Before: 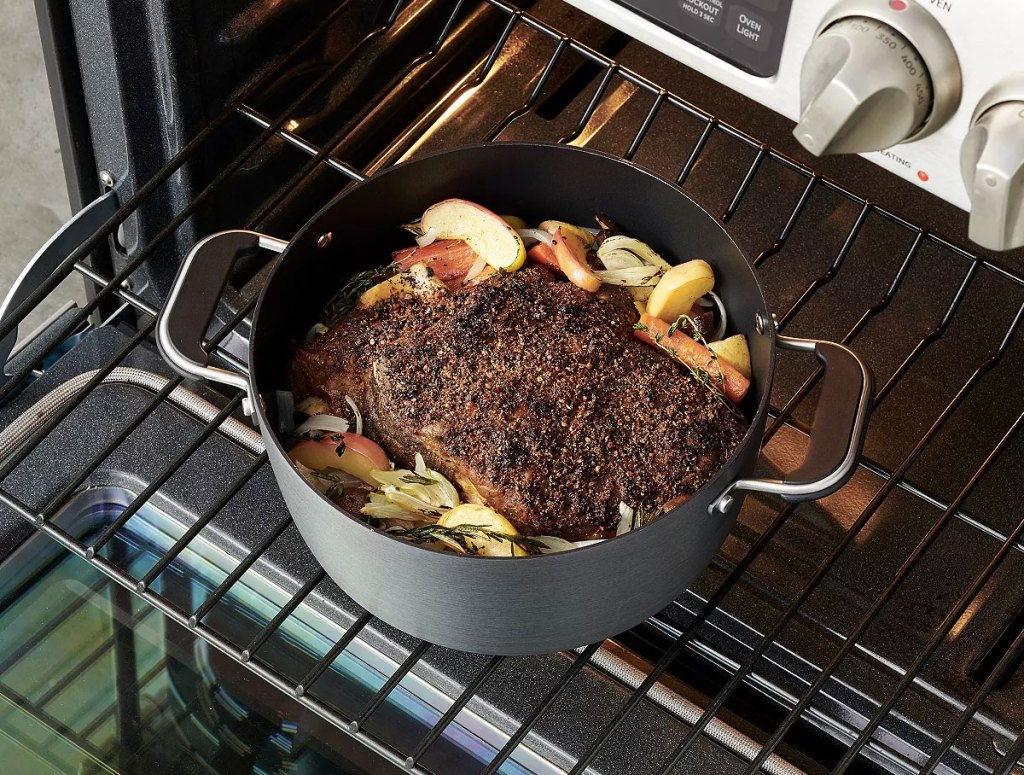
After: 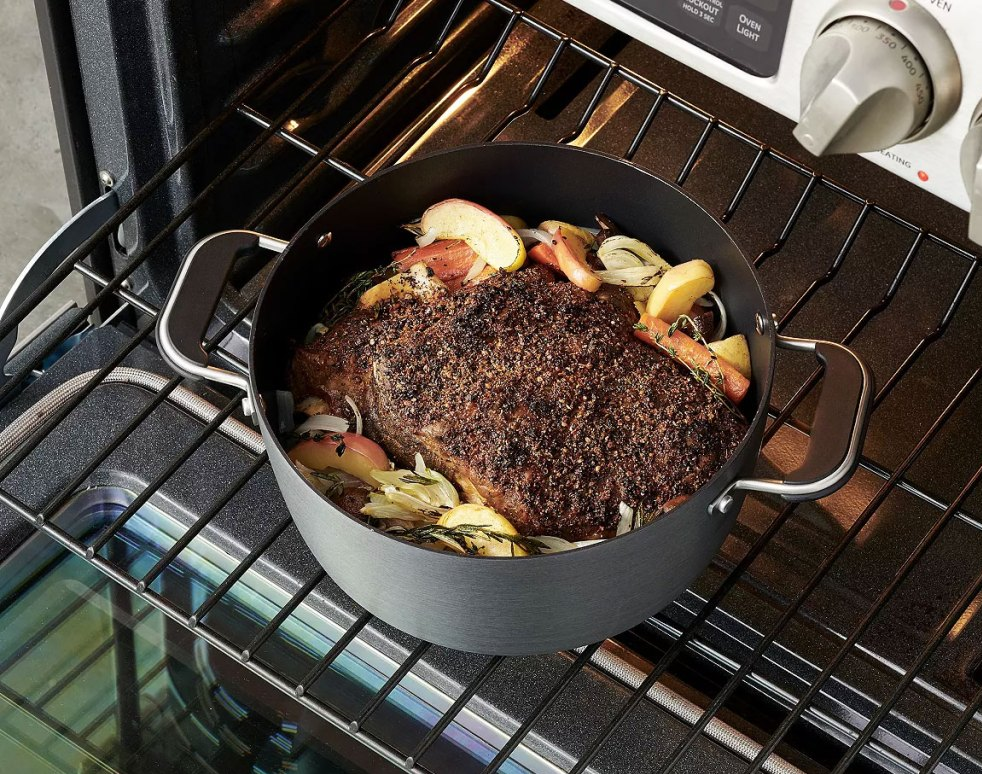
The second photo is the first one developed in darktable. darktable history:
crop: right 4.092%, bottom 0.038%
